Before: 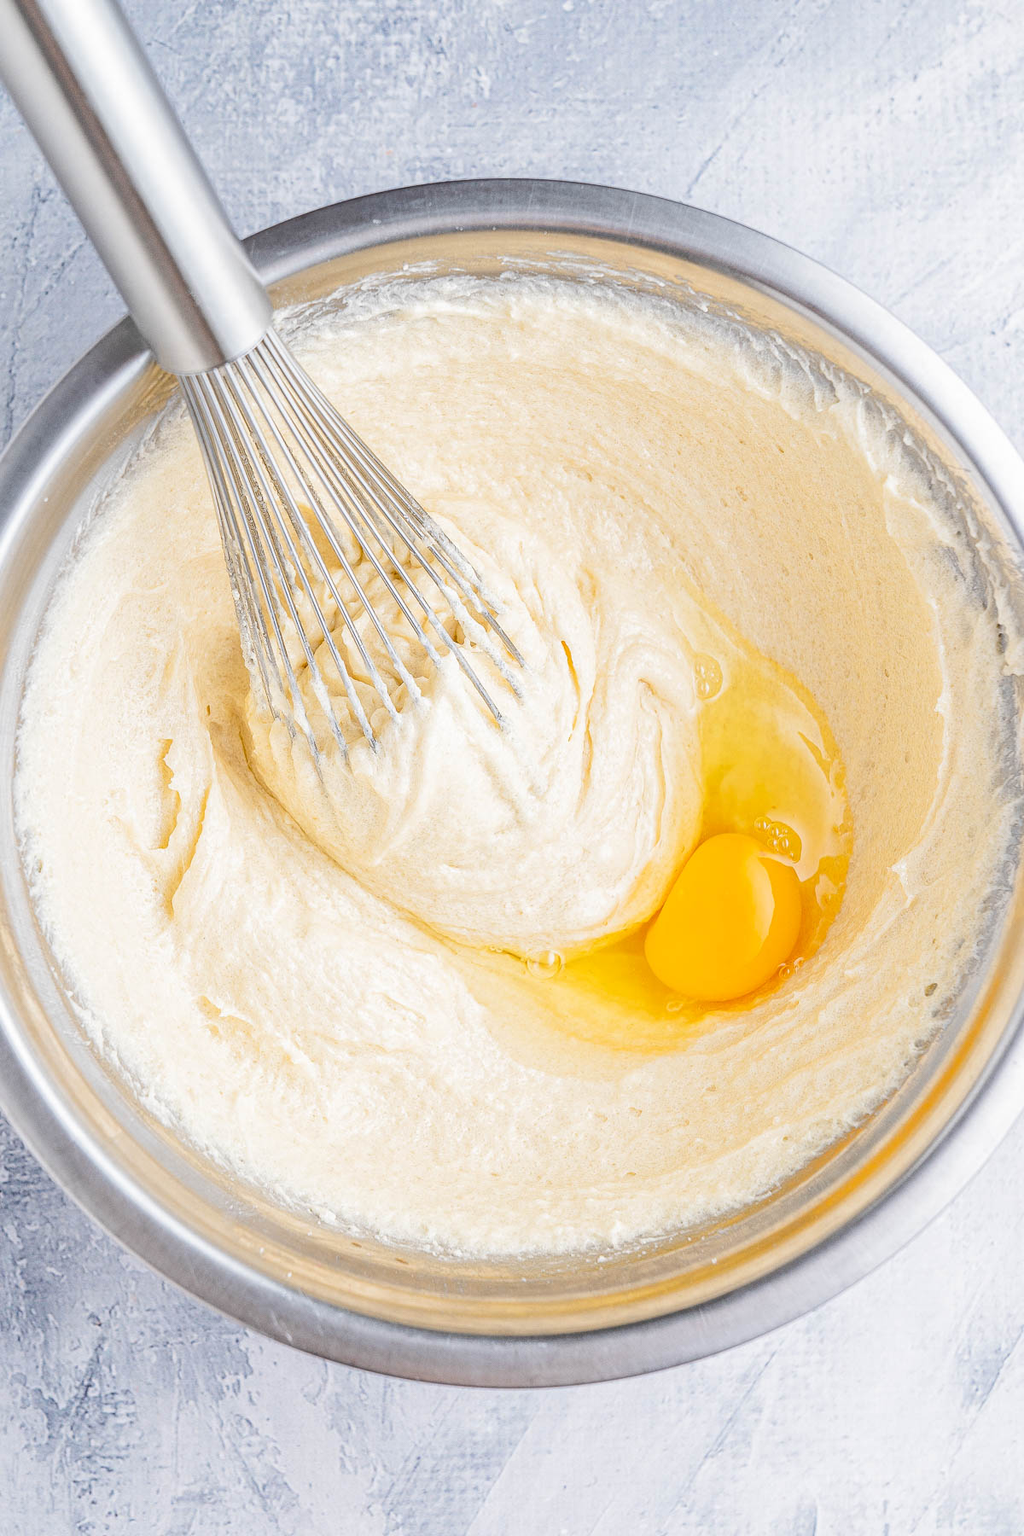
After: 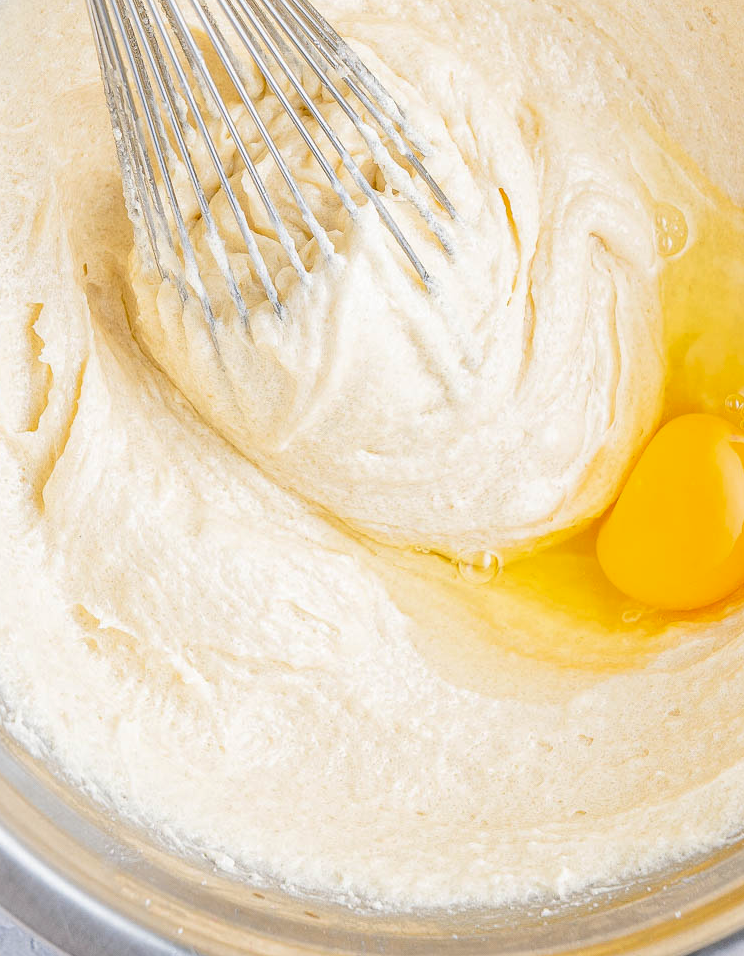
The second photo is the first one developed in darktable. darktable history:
color balance: mode lift, gamma, gain (sRGB), lift [1, 1, 1.022, 1.026]
shadows and highlights: radius 125.46, shadows 21.19, highlights -21.19, low approximation 0.01
crop: left 13.312%, top 31.28%, right 24.627%, bottom 15.582%
